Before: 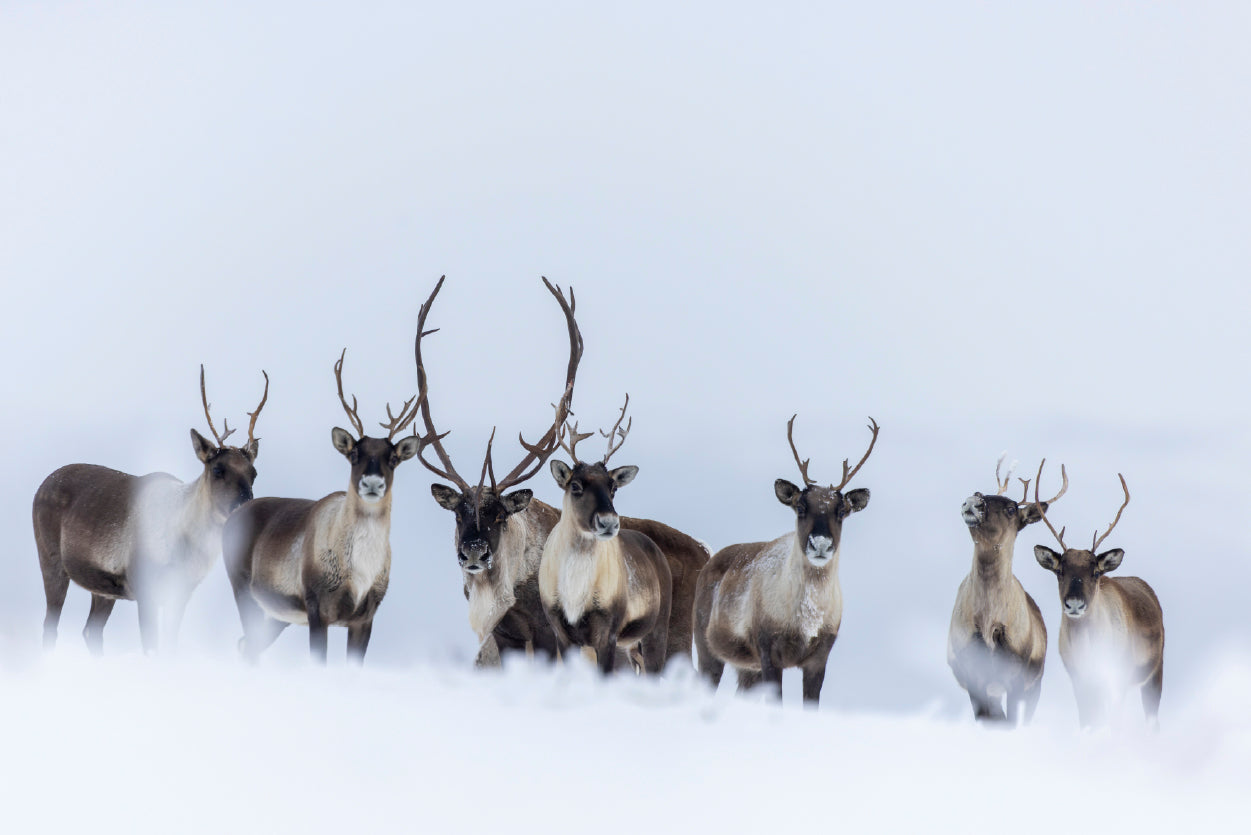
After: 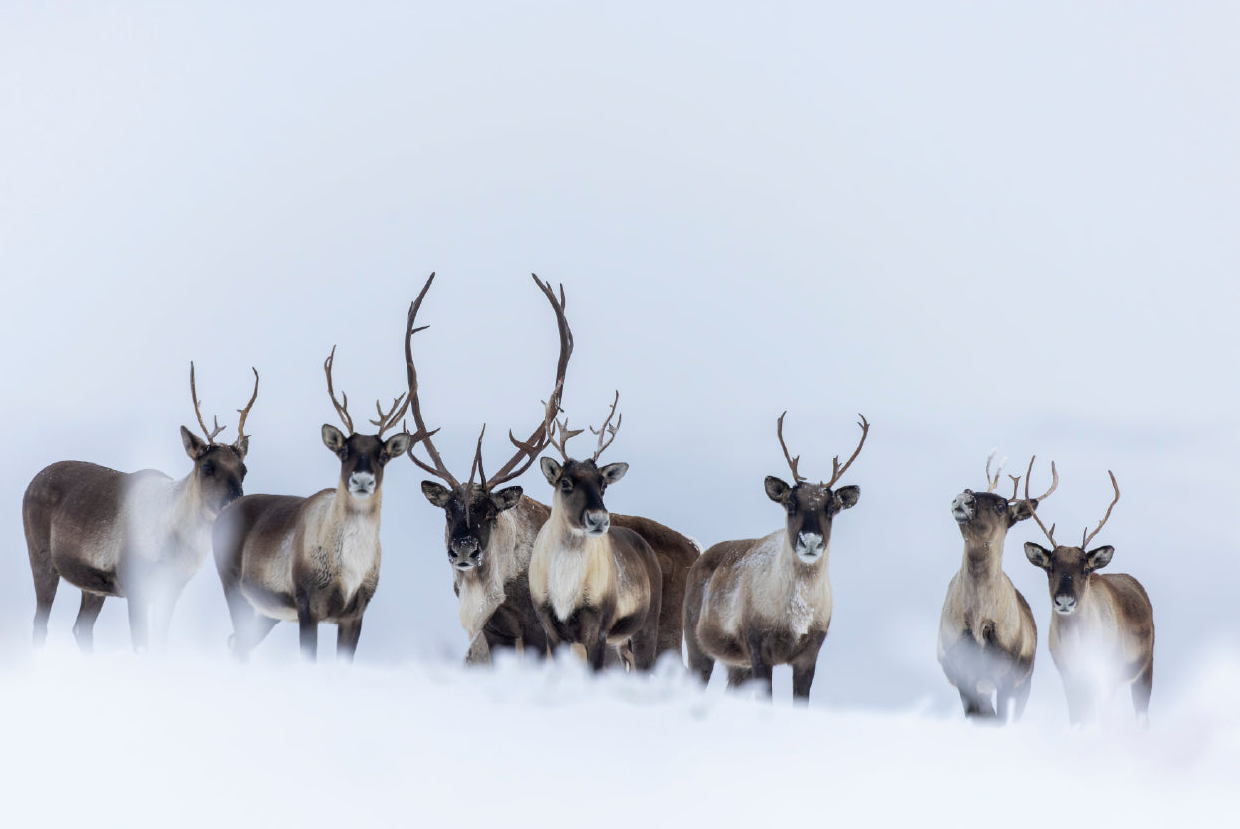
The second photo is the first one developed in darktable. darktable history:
crop and rotate: left 0.818%, top 0.368%, bottom 0.25%
